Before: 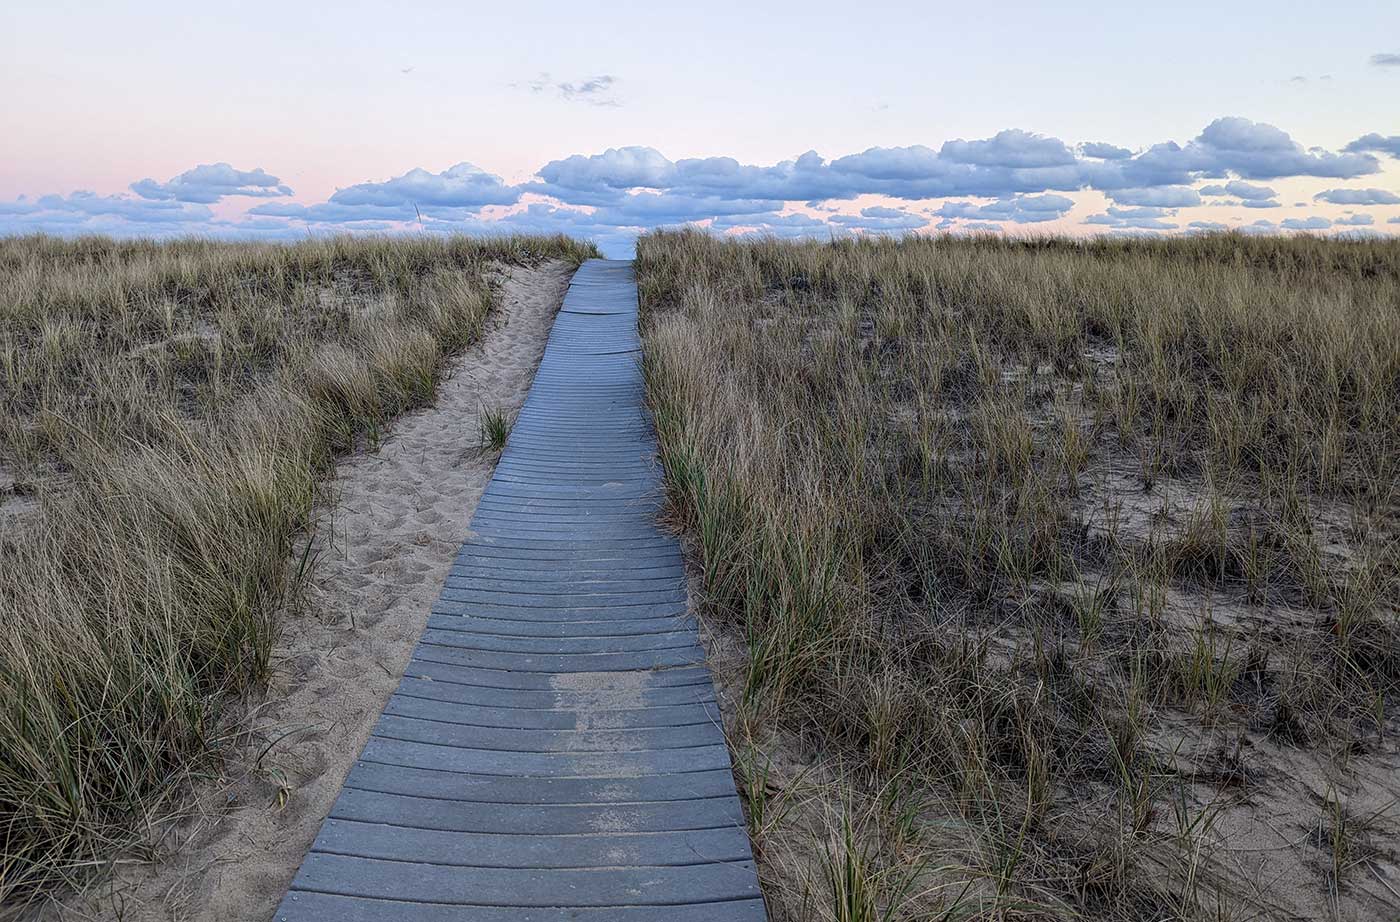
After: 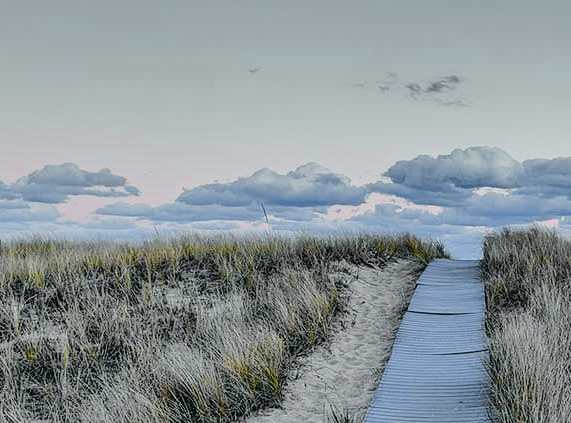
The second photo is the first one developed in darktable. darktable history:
tone curve: curves: ch0 [(0, 0.015) (0.084, 0.074) (0.162, 0.165) (0.304, 0.382) (0.466, 0.576) (0.654, 0.741) (0.848, 0.906) (0.984, 0.963)]; ch1 [(0, 0) (0.34, 0.235) (0.46, 0.46) (0.515, 0.502) (0.553, 0.567) (0.764, 0.815) (1, 1)]; ch2 [(0, 0) (0.44, 0.458) (0.479, 0.492) (0.524, 0.507) (0.547, 0.579) (0.673, 0.712) (1, 1)], color space Lab, independent channels, preserve colors none
crop and rotate: left 10.945%, top 0.053%, right 48.243%, bottom 54.032%
filmic rgb: black relative exposure -7.65 EV, white relative exposure 3.99 EV, hardness 4.02, contrast 1.097, highlights saturation mix -30.43%
shadows and highlights: shadows 24.33, highlights -79.59, soften with gaussian
